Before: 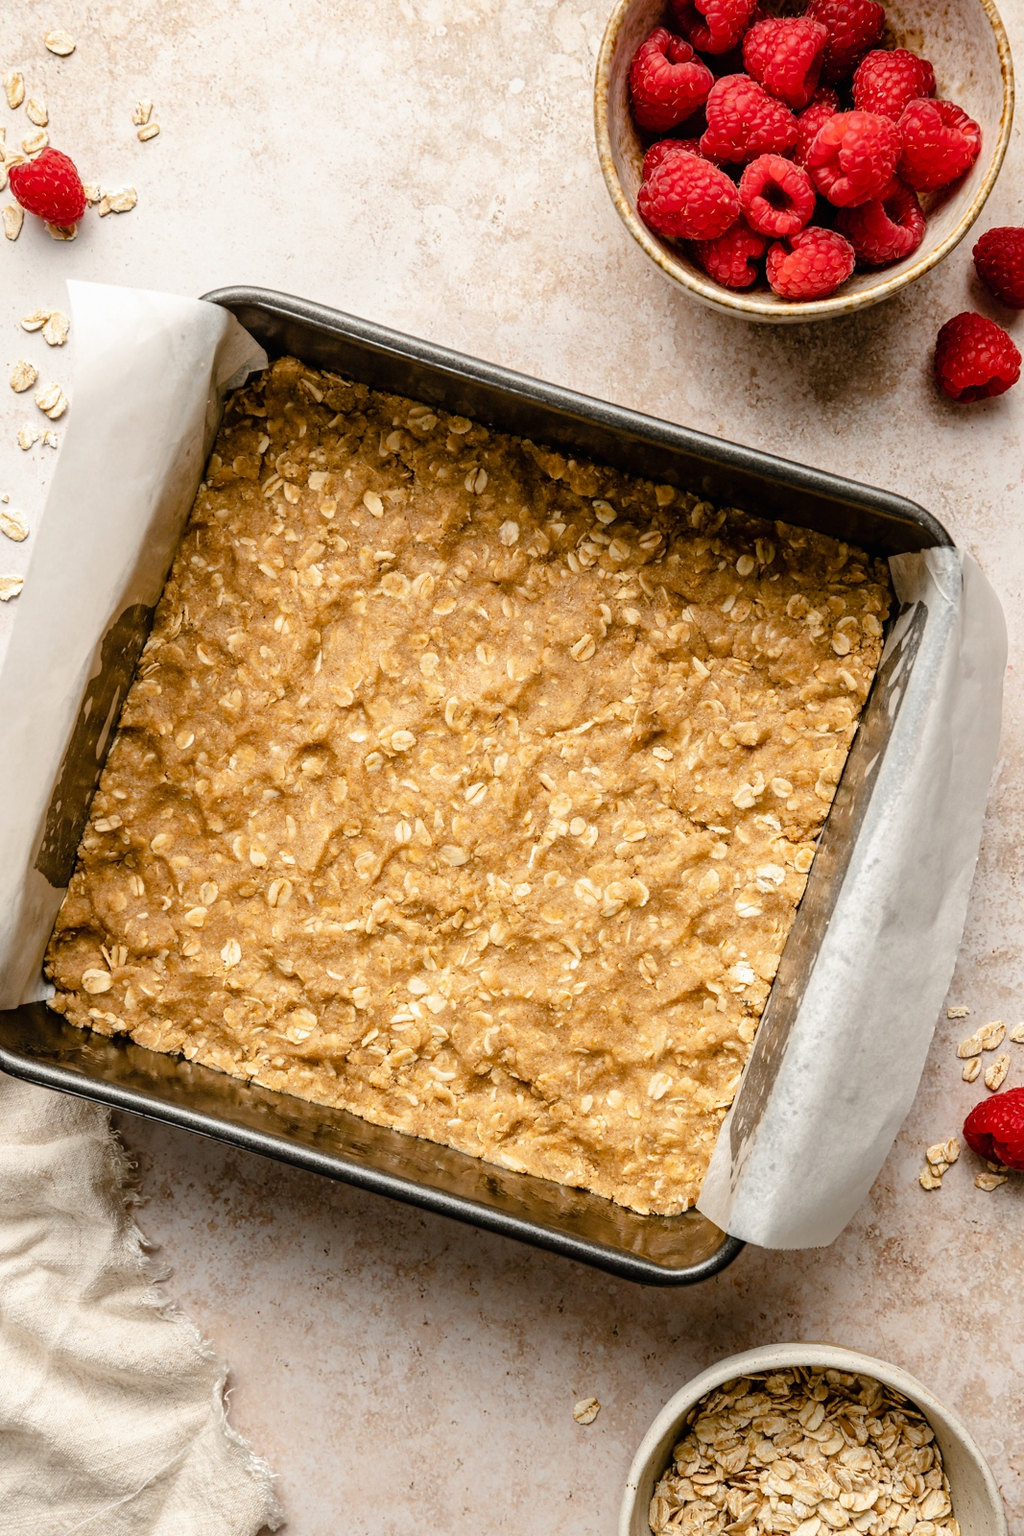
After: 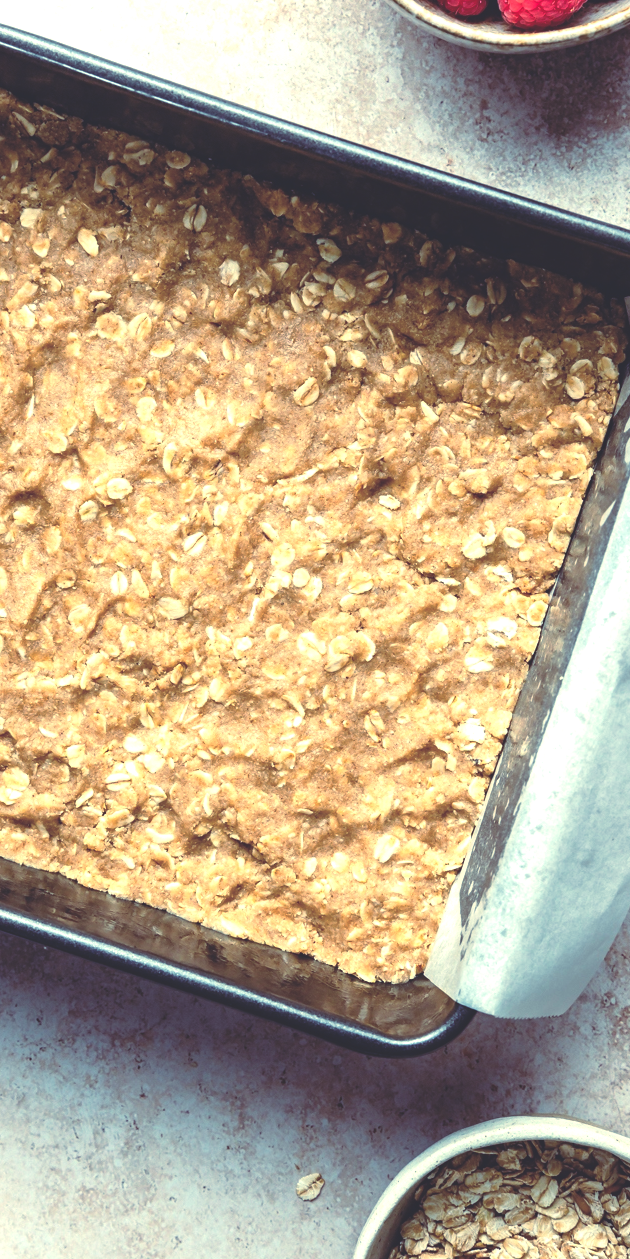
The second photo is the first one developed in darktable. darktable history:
crop and rotate: left 28.256%, top 17.734%, right 12.656%, bottom 3.573%
exposure: exposure 0.564 EV, compensate highlight preservation false
rgb curve: curves: ch0 [(0, 0.186) (0.314, 0.284) (0.576, 0.466) (0.805, 0.691) (0.936, 0.886)]; ch1 [(0, 0.186) (0.314, 0.284) (0.581, 0.534) (0.771, 0.746) (0.936, 0.958)]; ch2 [(0, 0.216) (0.275, 0.39) (1, 1)], mode RGB, independent channels, compensate middle gray true, preserve colors none
tone equalizer: on, module defaults
